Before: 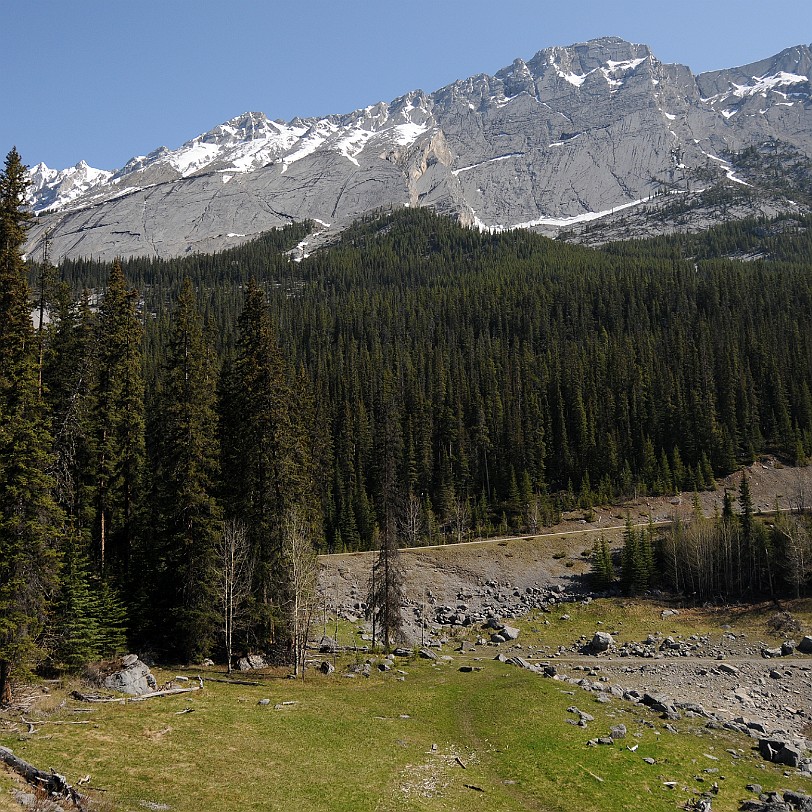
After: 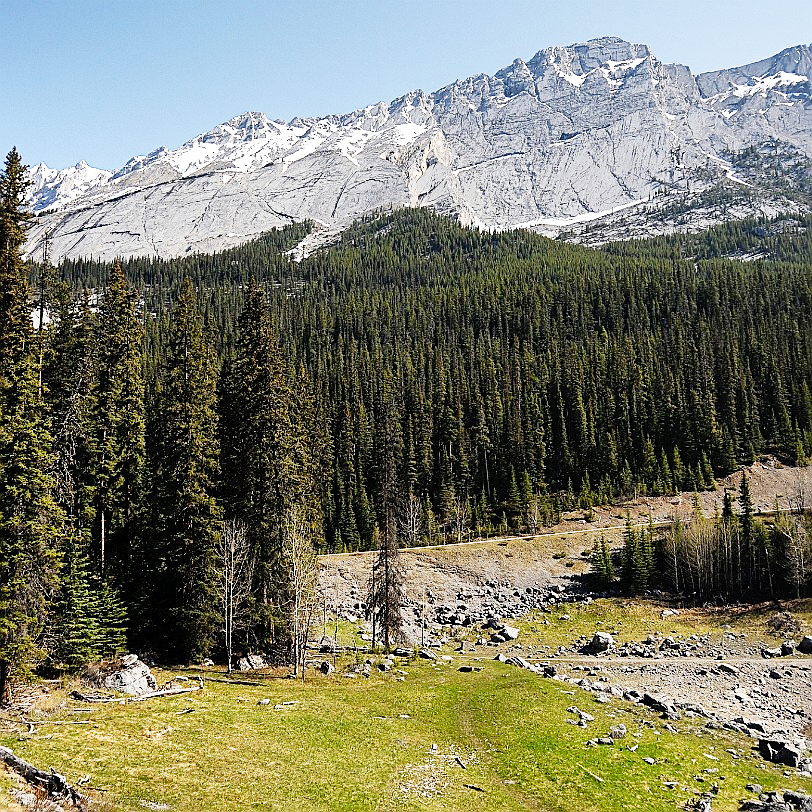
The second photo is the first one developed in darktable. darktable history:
sharpen: on, module defaults
base curve: curves: ch0 [(0, 0) (0.012, 0.01) (0.073, 0.168) (0.31, 0.711) (0.645, 0.957) (1, 1)], preserve colors none
shadows and highlights: soften with gaussian
